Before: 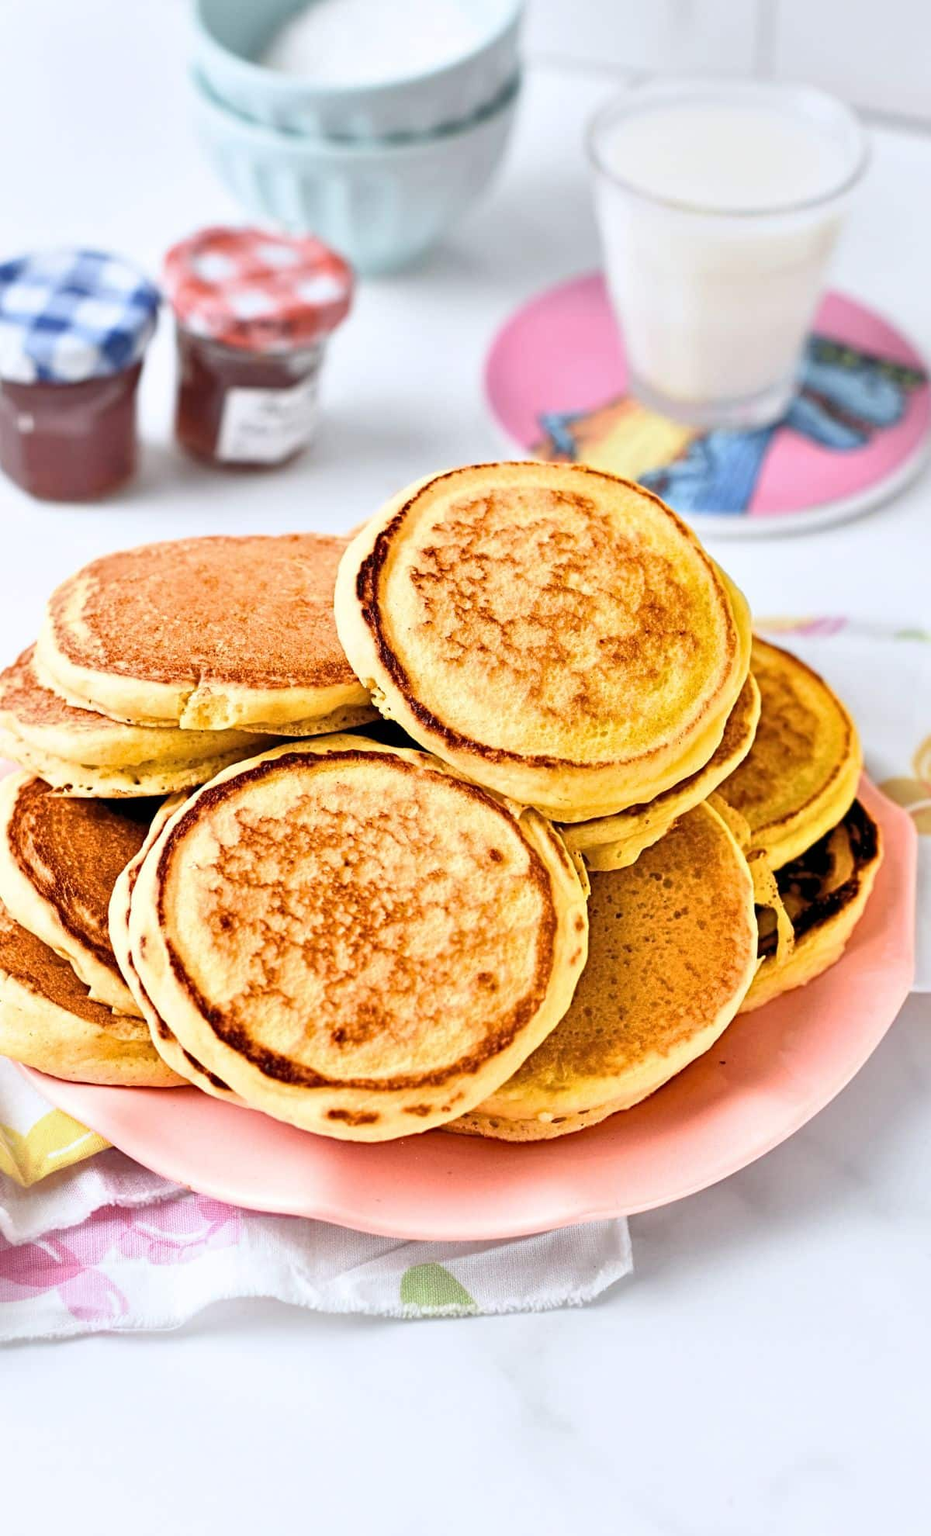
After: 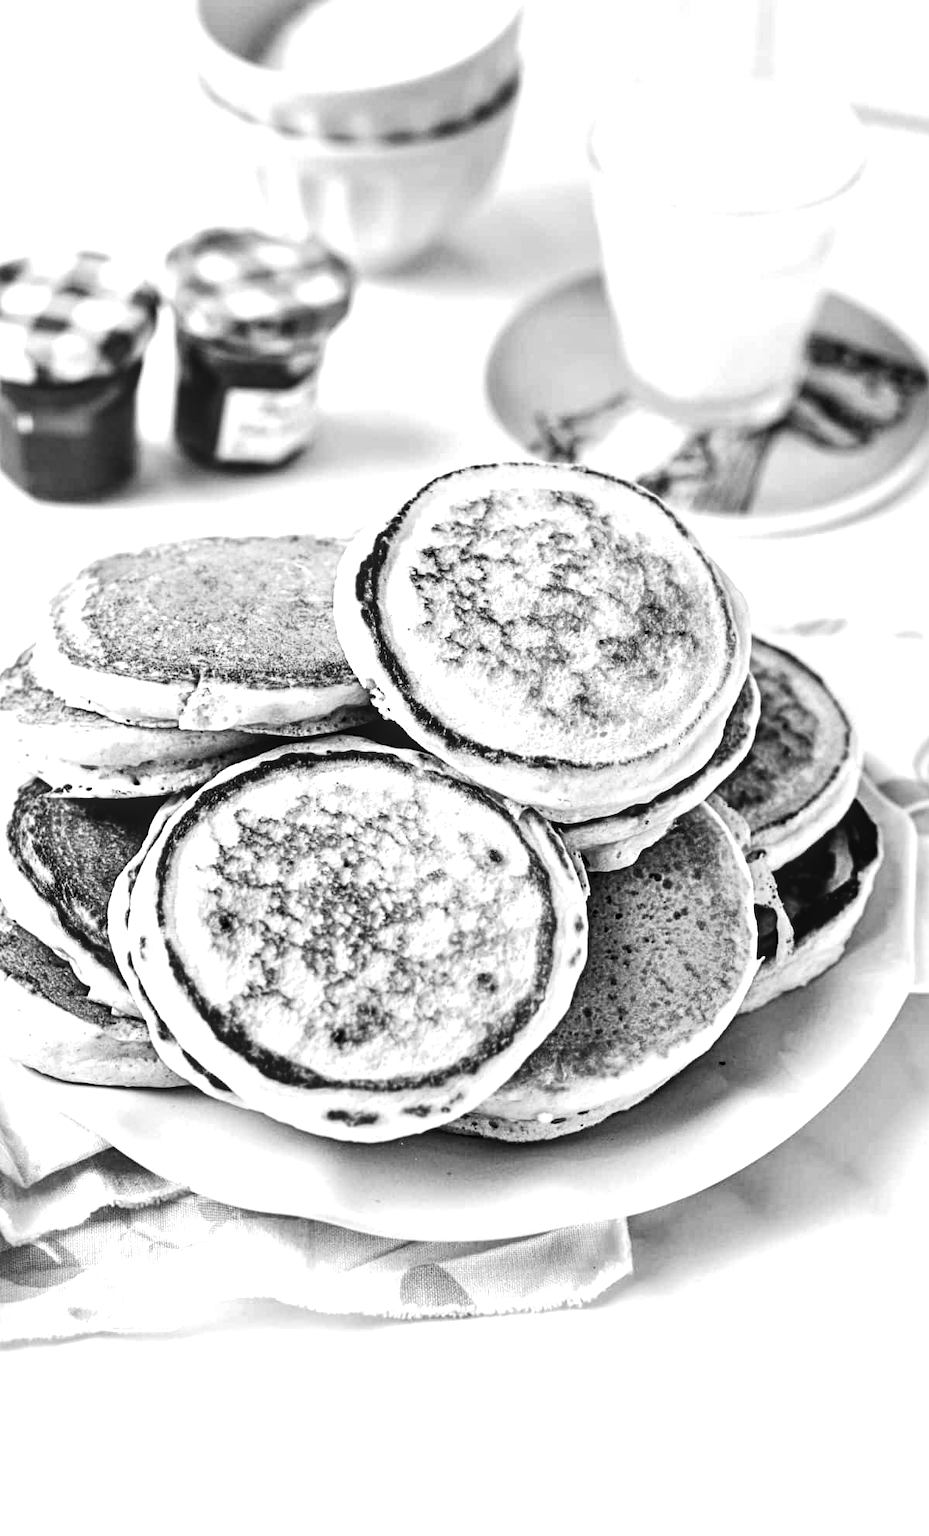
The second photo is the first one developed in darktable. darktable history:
tone equalizer: -8 EV -0.75 EV, -7 EV -0.7 EV, -6 EV -0.6 EV, -5 EV -0.4 EV, -3 EV 0.4 EV, -2 EV 0.6 EV, -1 EV 0.7 EV, +0 EV 0.75 EV, edges refinement/feathering 500, mask exposure compensation -1.57 EV, preserve details no
contrast brightness saturation: contrast -0.03, brightness -0.59, saturation -1
local contrast: detail 130%
crop and rotate: left 0.126%
base curve: curves: ch0 [(0, 0) (0.204, 0.334) (0.55, 0.733) (1, 1)], preserve colors none
